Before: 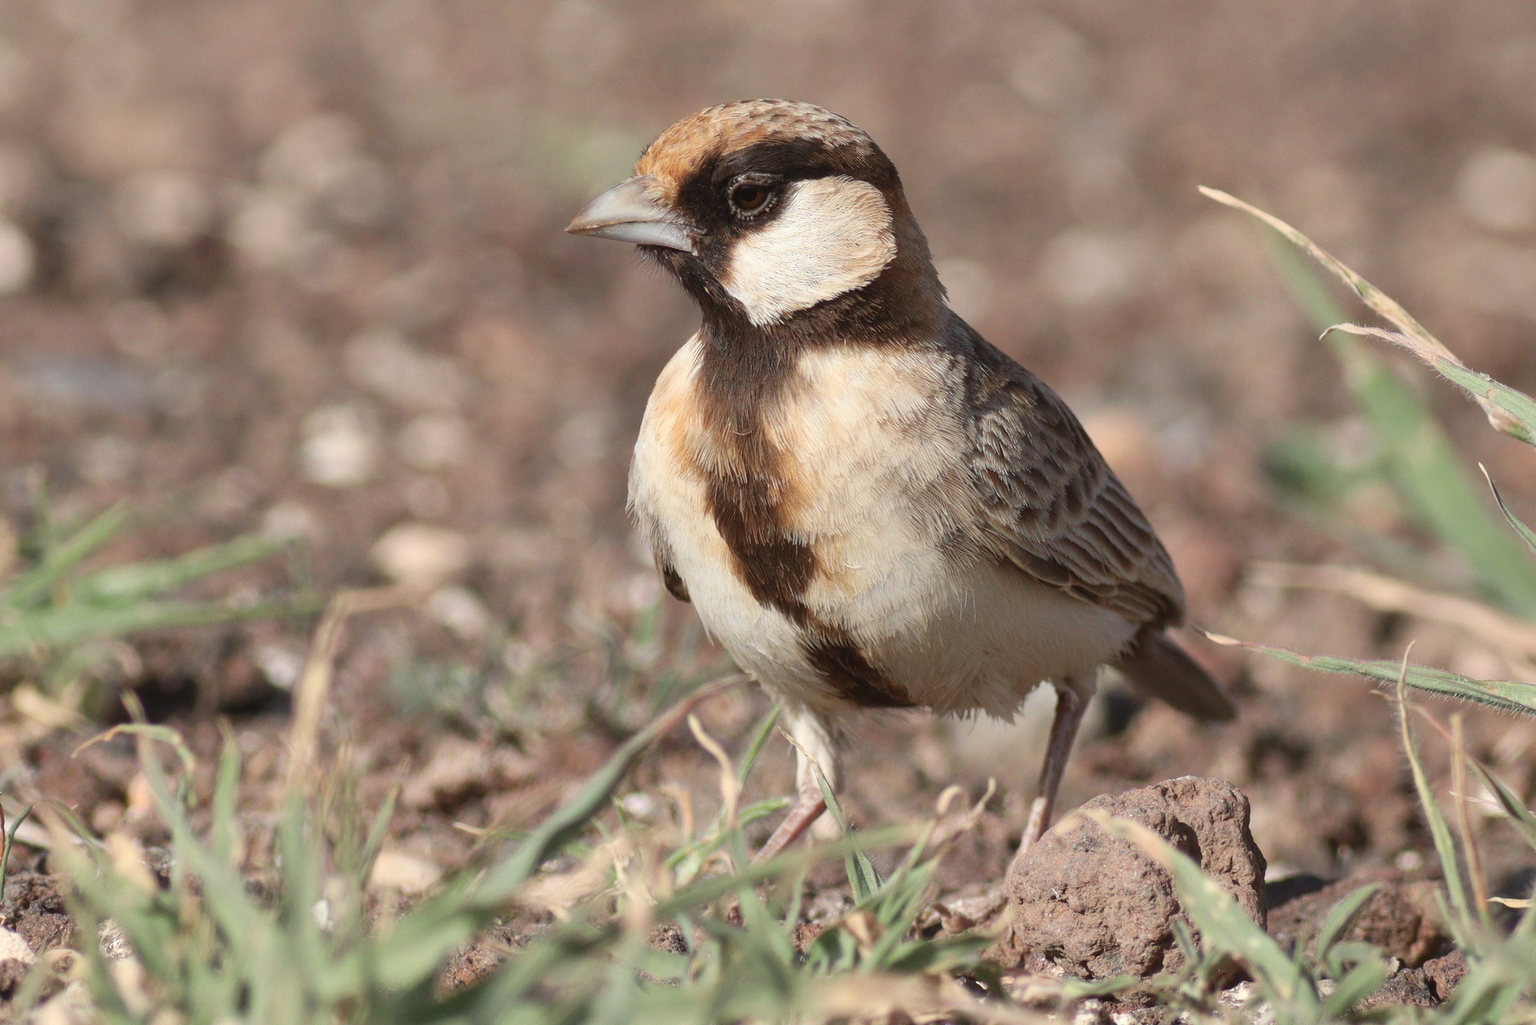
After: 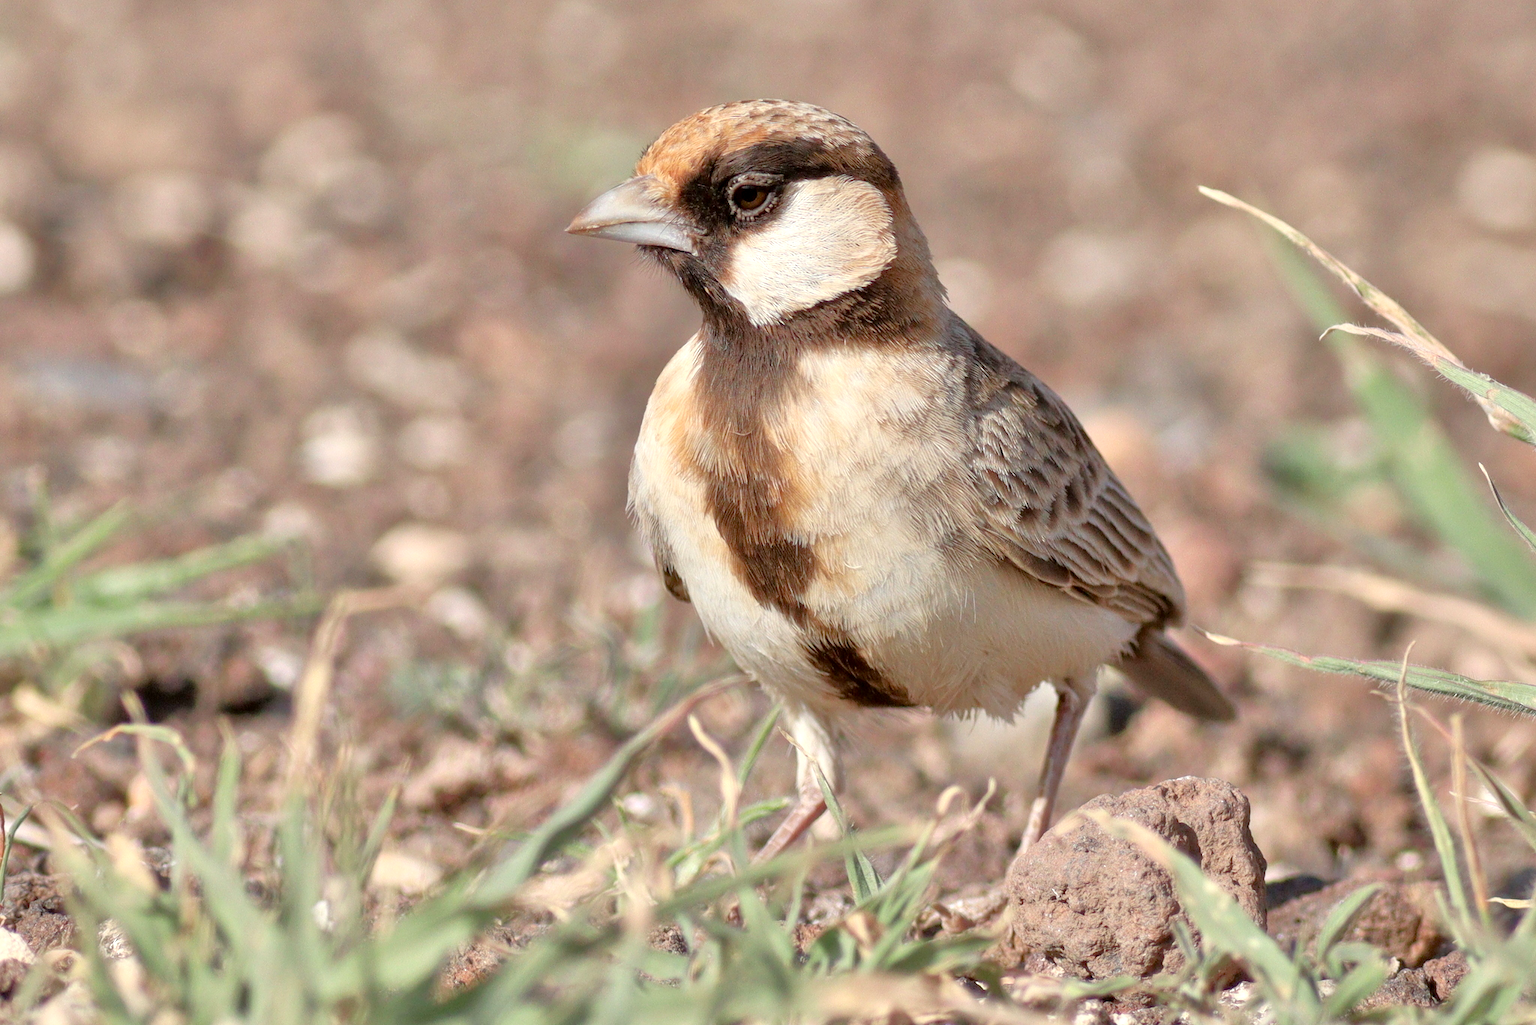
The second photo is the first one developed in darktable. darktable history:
exposure: black level correction 0.007, exposure 0.159 EV, compensate highlight preservation false
tone equalizer: -7 EV 0.15 EV, -6 EV 0.6 EV, -5 EV 1.15 EV, -4 EV 1.33 EV, -3 EV 1.15 EV, -2 EV 0.6 EV, -1 EV 0.15 EV, mask exposure compensation -0.5 EV
